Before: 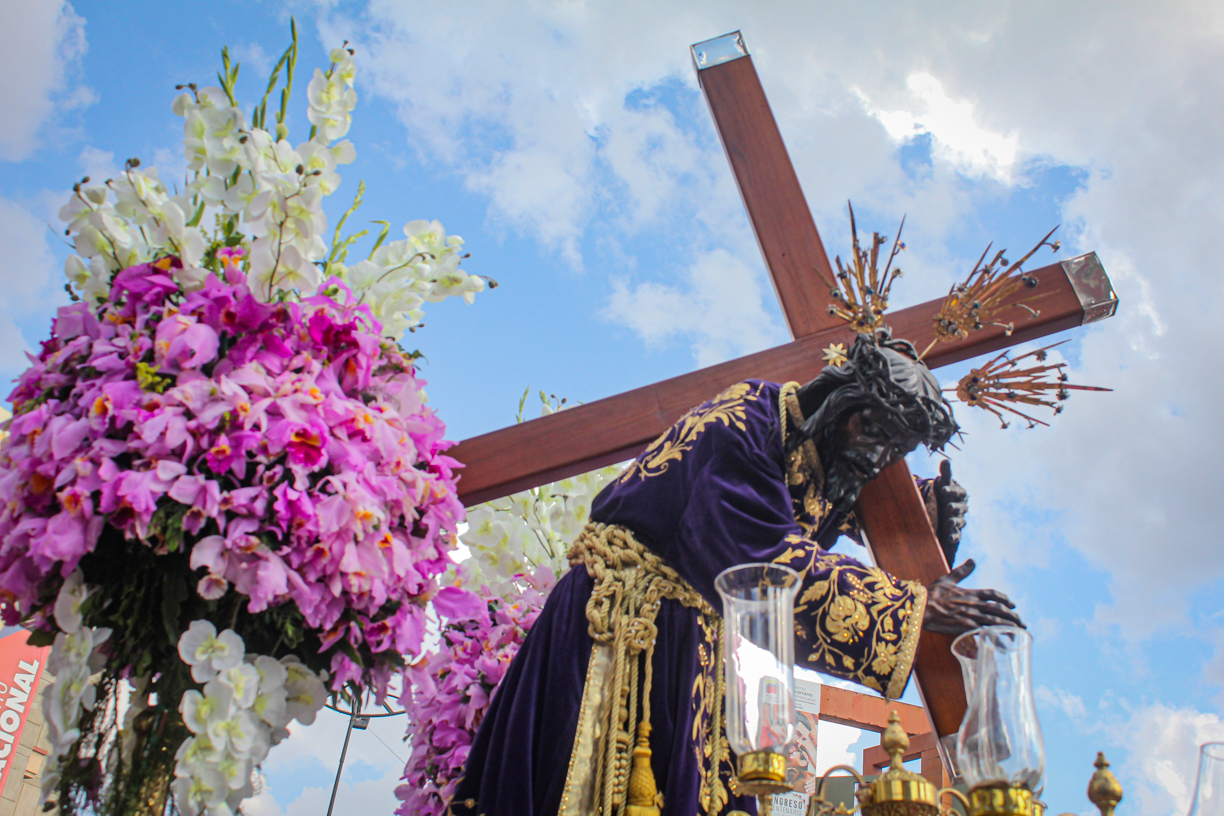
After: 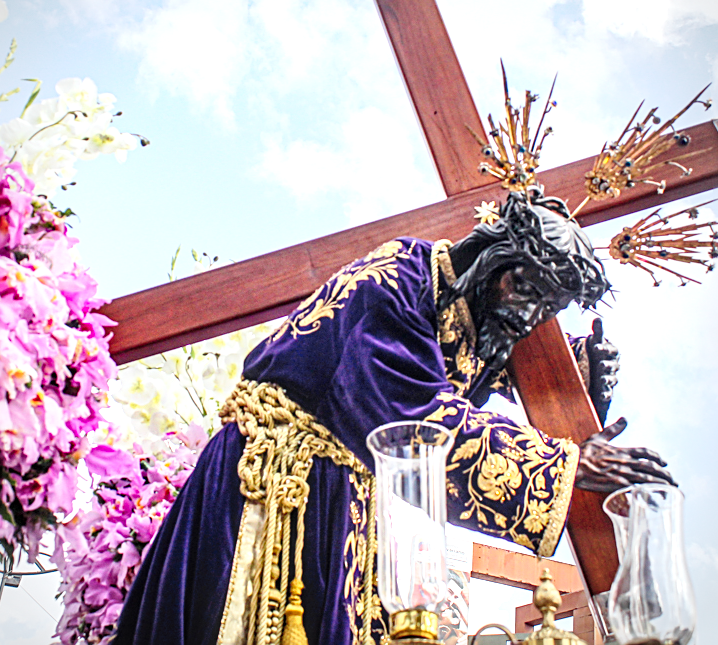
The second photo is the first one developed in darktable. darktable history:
vignetting: brightness -0.269, center (-0.031, -0.043)
local contrast: detail 144%
sharpen: on, module defaults
tone curve: curves: ch0 [(0, 0) (0.003, 0.003) (0.011, 0.005) (0.025, 0.008) (0.044, 0.012) (0.069, 0.02) (0.1, 0.031) (0.136, 0.047) (0.177, 0.088) (0.224, 0.141) (0.277, 0.222) (0.335, 0.32) (0.399, 0.422) (0.468, 0.523) (0.543, 0.623) (0.623, 0.716) (0.709, 0.796) (0.801, 0.878) (0.898, 0.957) (1, 1)], preserve colors none
shadows and highlights: shadows 42.64, highlights 7.46
crop and rotate: left 28.488%, top 17.514%, right 12.805%, bottom 3.343%
exposure: black level correction 0, exposure 0.906 EV, compensate highlight preservation false
